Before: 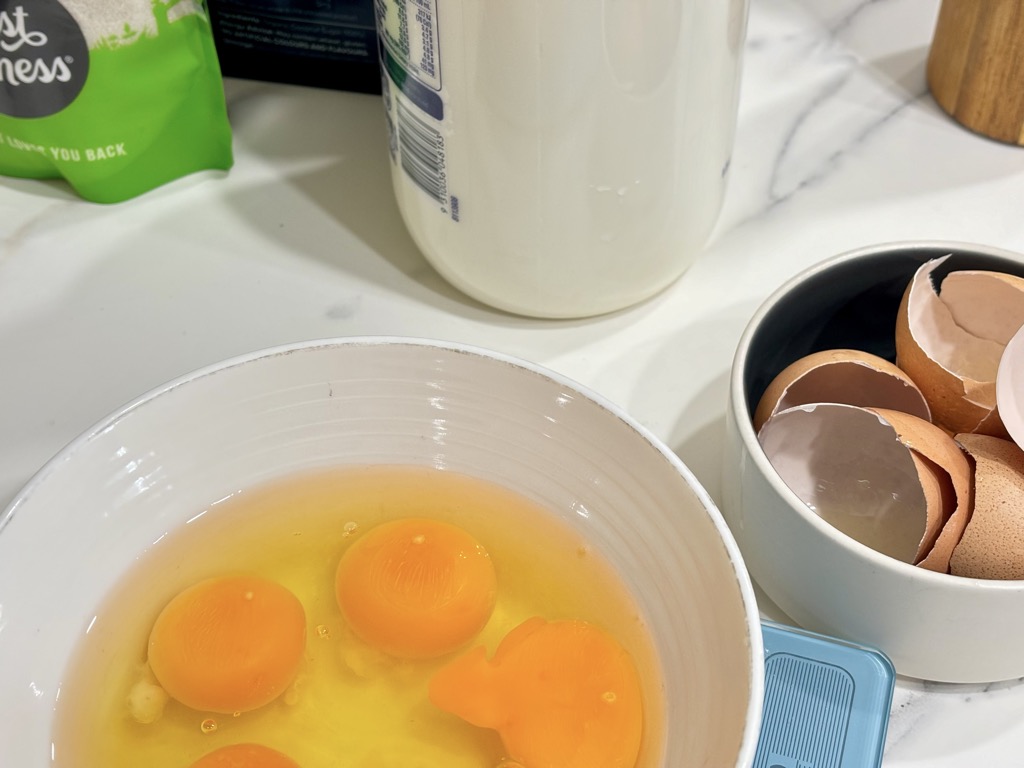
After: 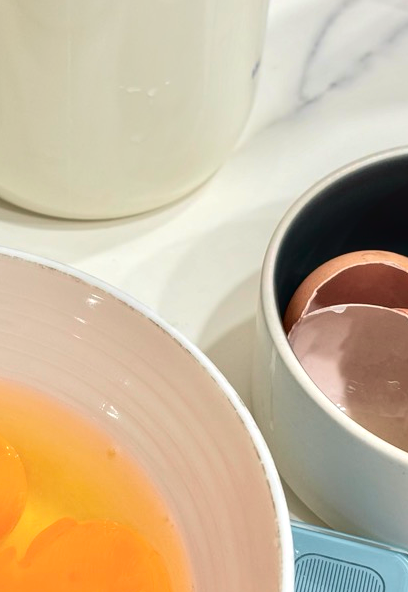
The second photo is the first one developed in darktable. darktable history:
local contrast: on, module defaults
tone curve: curves: ch0 [(0.003, 0) (0.066, 0.023) (0.149, 0.094) (0.264, 0.238) (0.395, 0.421) (0.517, 0.56) (0.688, 0.743) (0.813, 0.846) (1, 1)]; ch1 [(0, 0) (0.164, 0.115) (0.337, 0.332) (0.39, 0.398) (0.464, 0.461) (0.501, 0.5) (0.521, 0.535) (0.571, 0.588) (0.652, 0.681) (0.733, 0.749) (0.811, 0.796) (1, 1)]; ch2 [(0, 0) (0.337, 0.382) (0.464, 0.476) (0.501, 0.502) (0.527, 0.54) (0.556, 0.567) (0.6, 0.59) (0.687, 0.675) (1, 1)], color space Lab, independent channels, preserve colors none
crop: left 45.903%, top 13.02%, right 14.207%, bottom 9.822%
